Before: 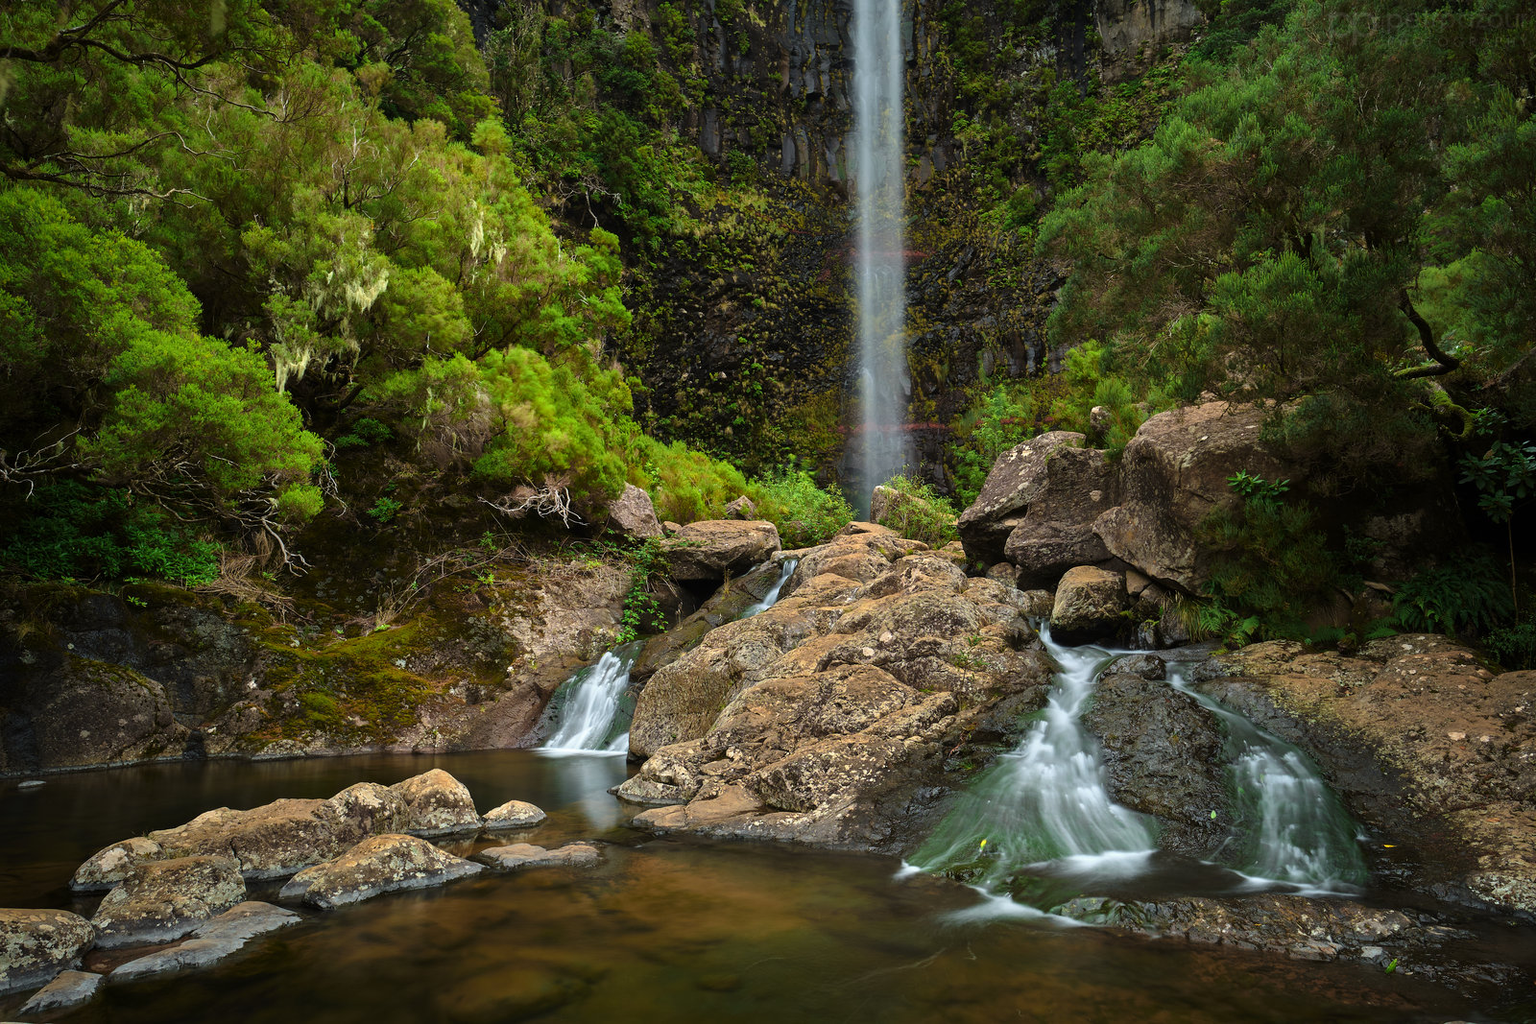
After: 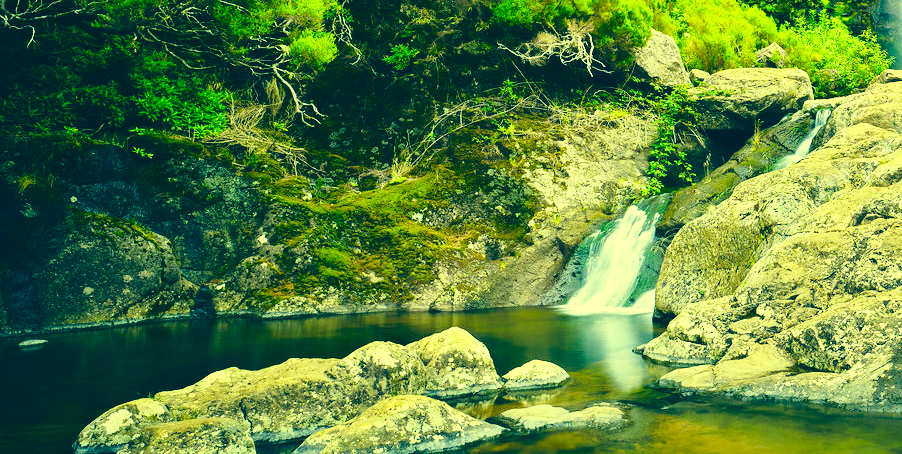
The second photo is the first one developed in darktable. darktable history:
base curve: curves: ch0 [(0, 0) (0.028, 0.03) (0.121, 0.232) (0.46, 0.748) (0.859, 0.968) (1, 1)], preserve colors none
exposure: black level correction 0, exposure 0.9 EV, compensate highlight preservation false
crop: top 44.483%, right 43.593%, bottom 12.892%
color correction: highlights a* -15.58, highlights b* 40, shadows a* -40, shadows b* -26.18
